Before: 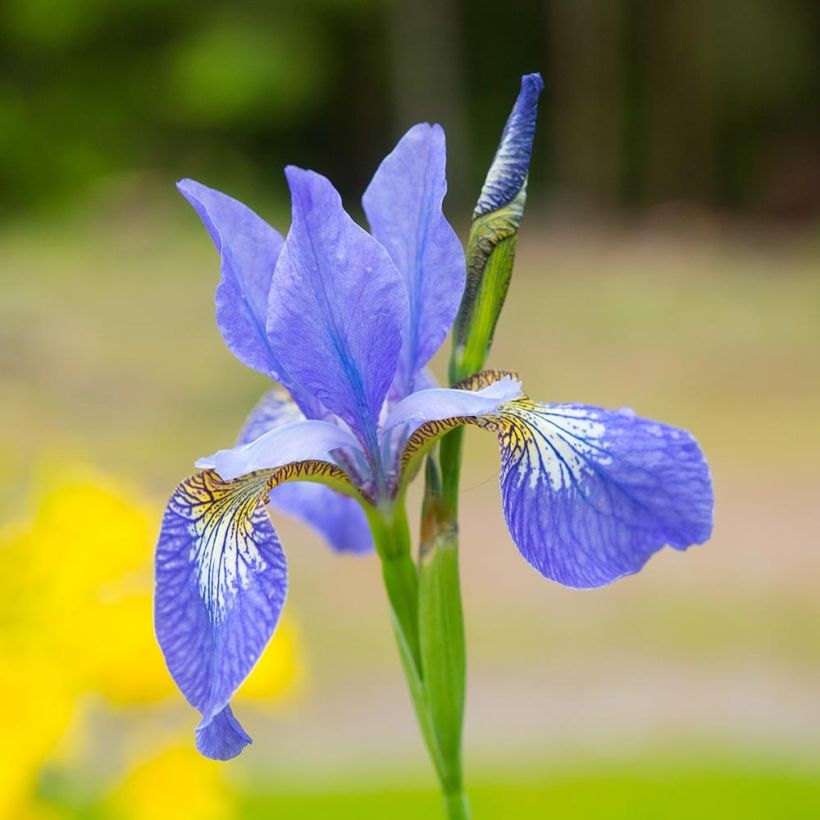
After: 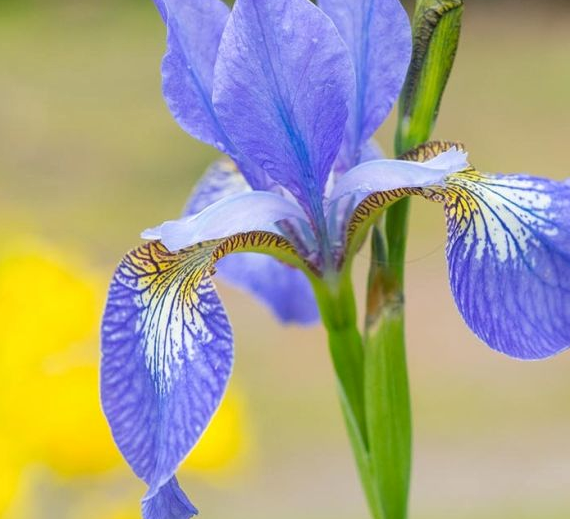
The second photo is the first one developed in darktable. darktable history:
local contrast: detail 110%
crop: left 6.677%, top 28.015%, right 23.786%, bottom 8.674%
